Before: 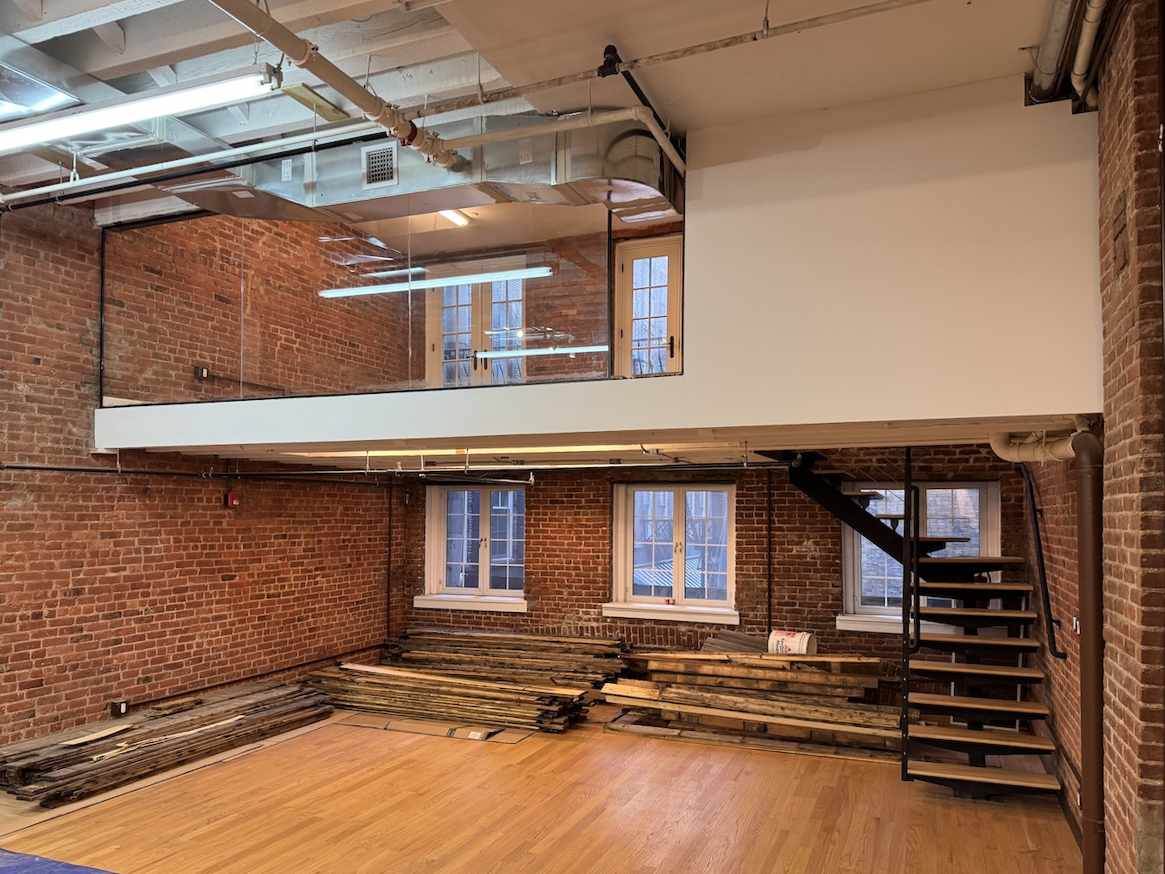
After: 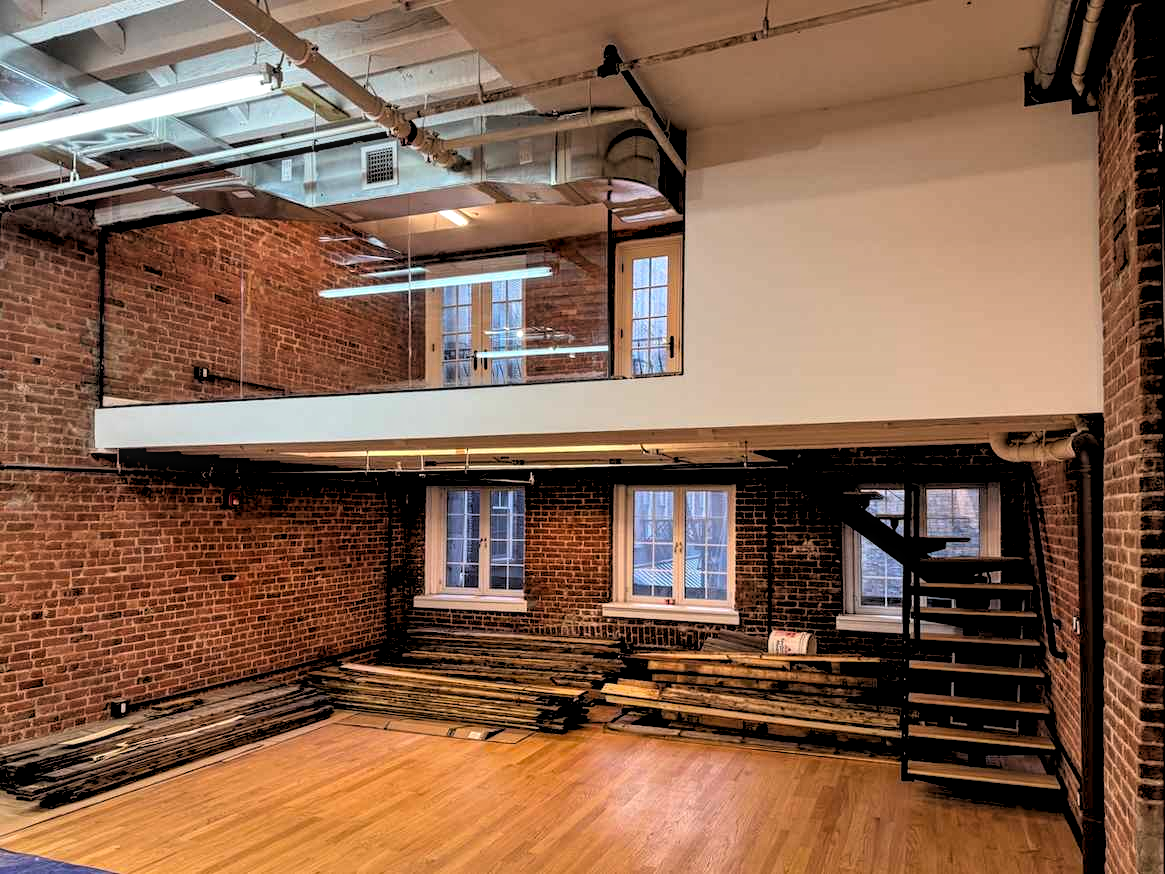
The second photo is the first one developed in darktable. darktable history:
local contrast: detail 130%
rgb levels: levels [[0.034, 0.472, 0.904], [0, 0.5, 1], [0, 0.5, 1]]
